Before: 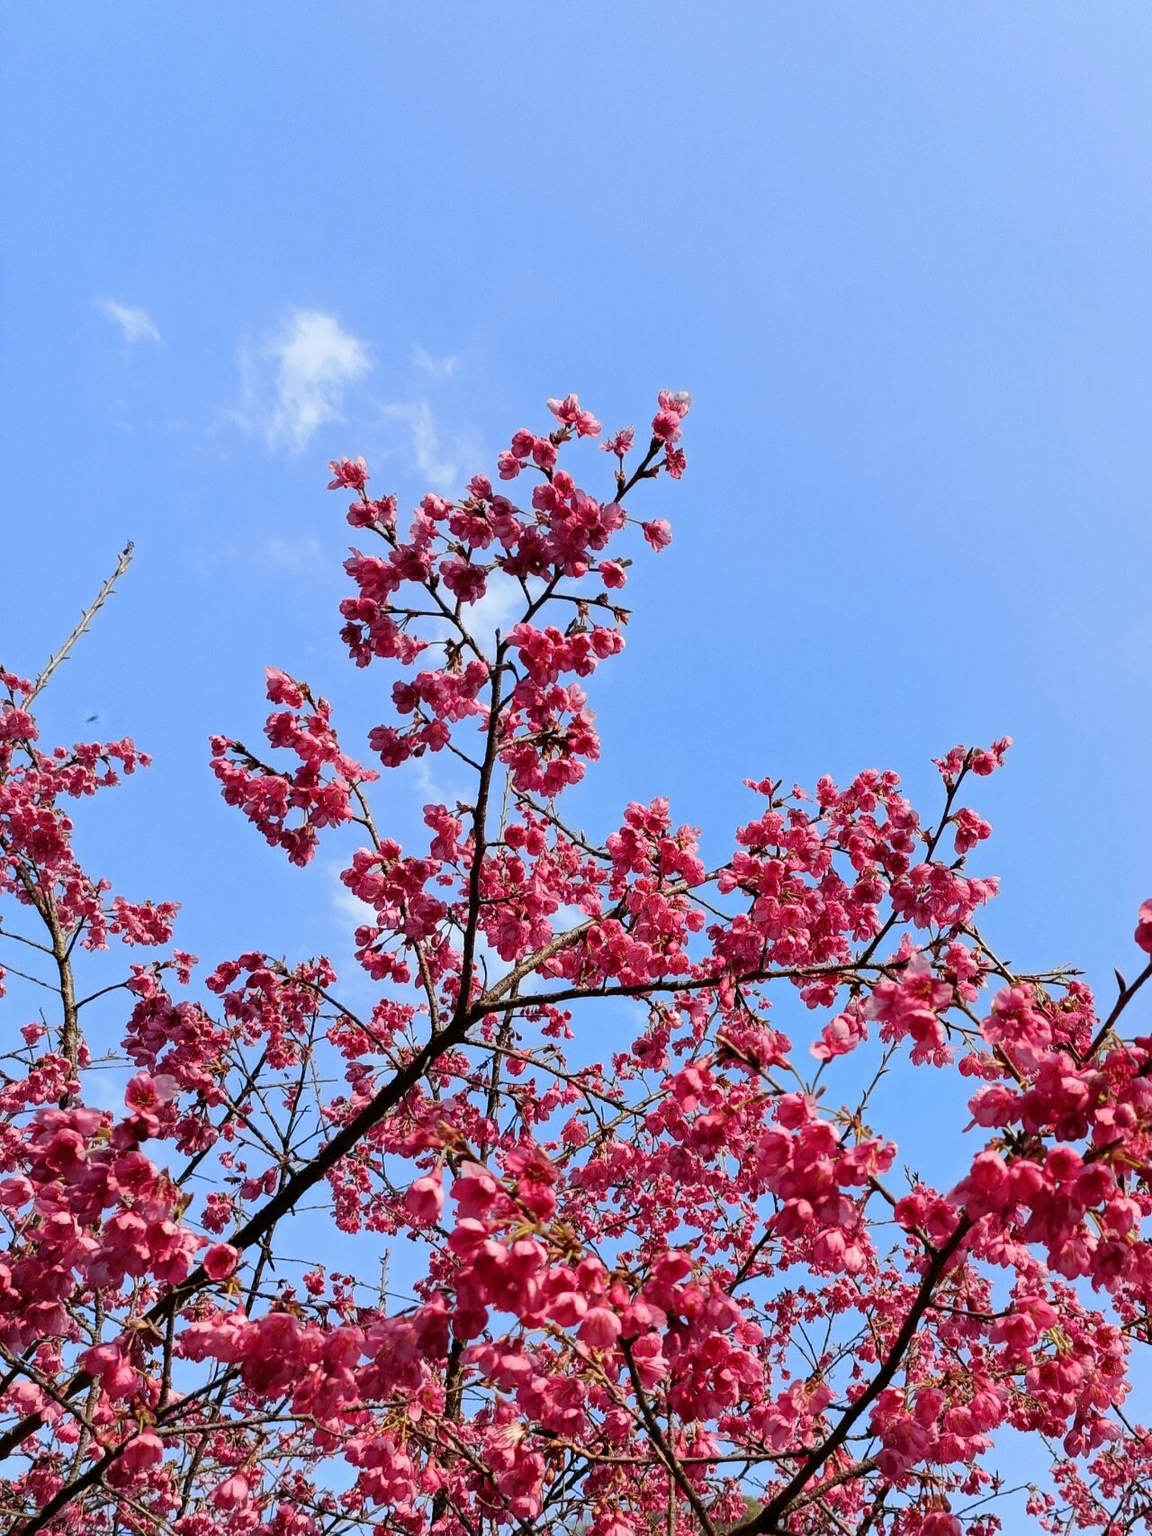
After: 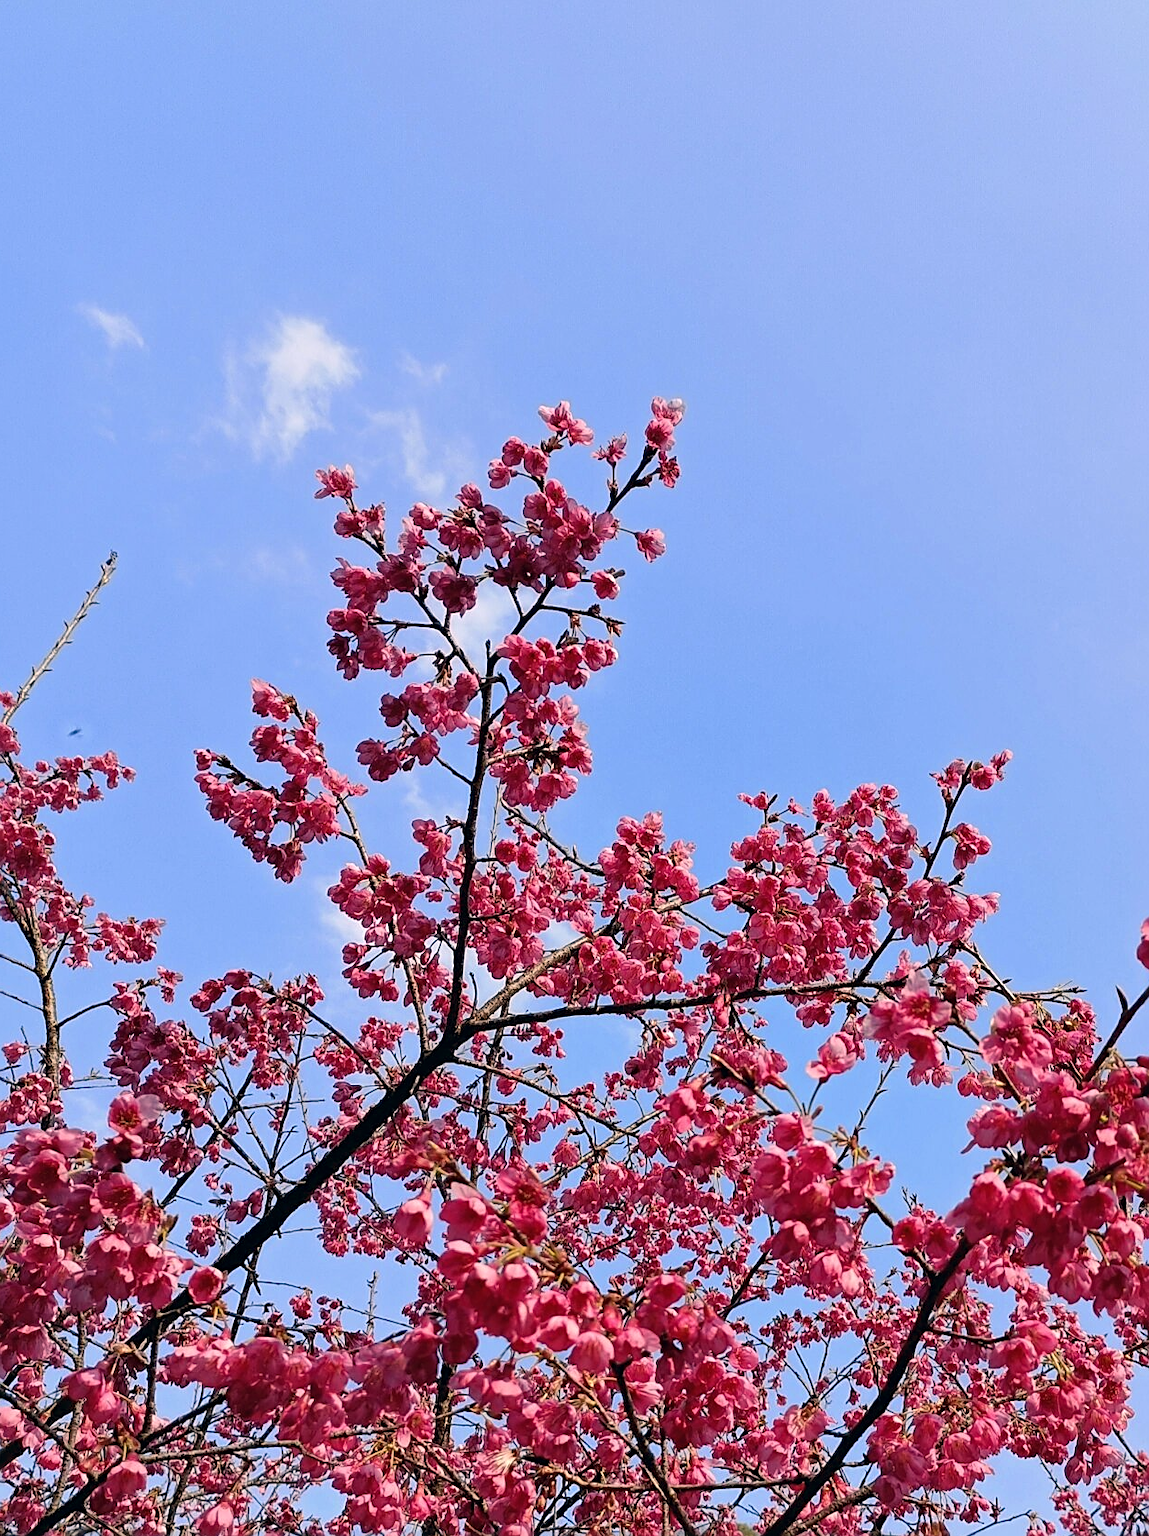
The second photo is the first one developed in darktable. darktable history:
tone equalizer: on, module defaults
crop: left 1.689%, right 0.277%, bottom 1.799%
color correction: highlights a* 5.47, highlights b* 5.33, shadows a* -3.91, shadows b* -5.05
sharpen: on, module defaults
